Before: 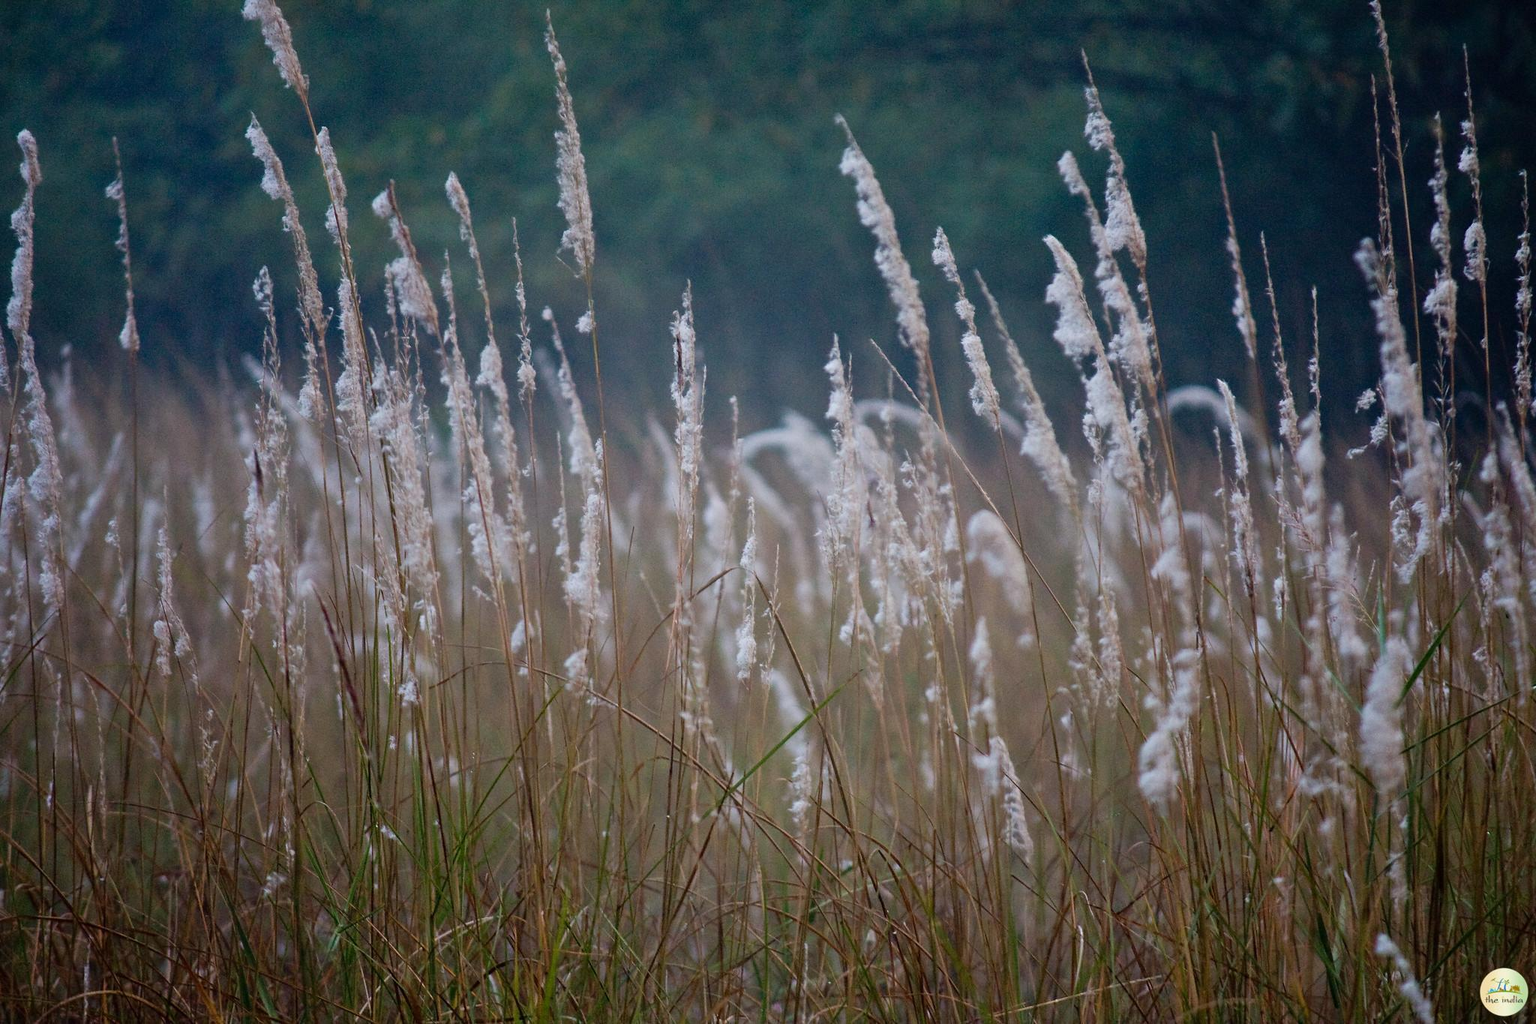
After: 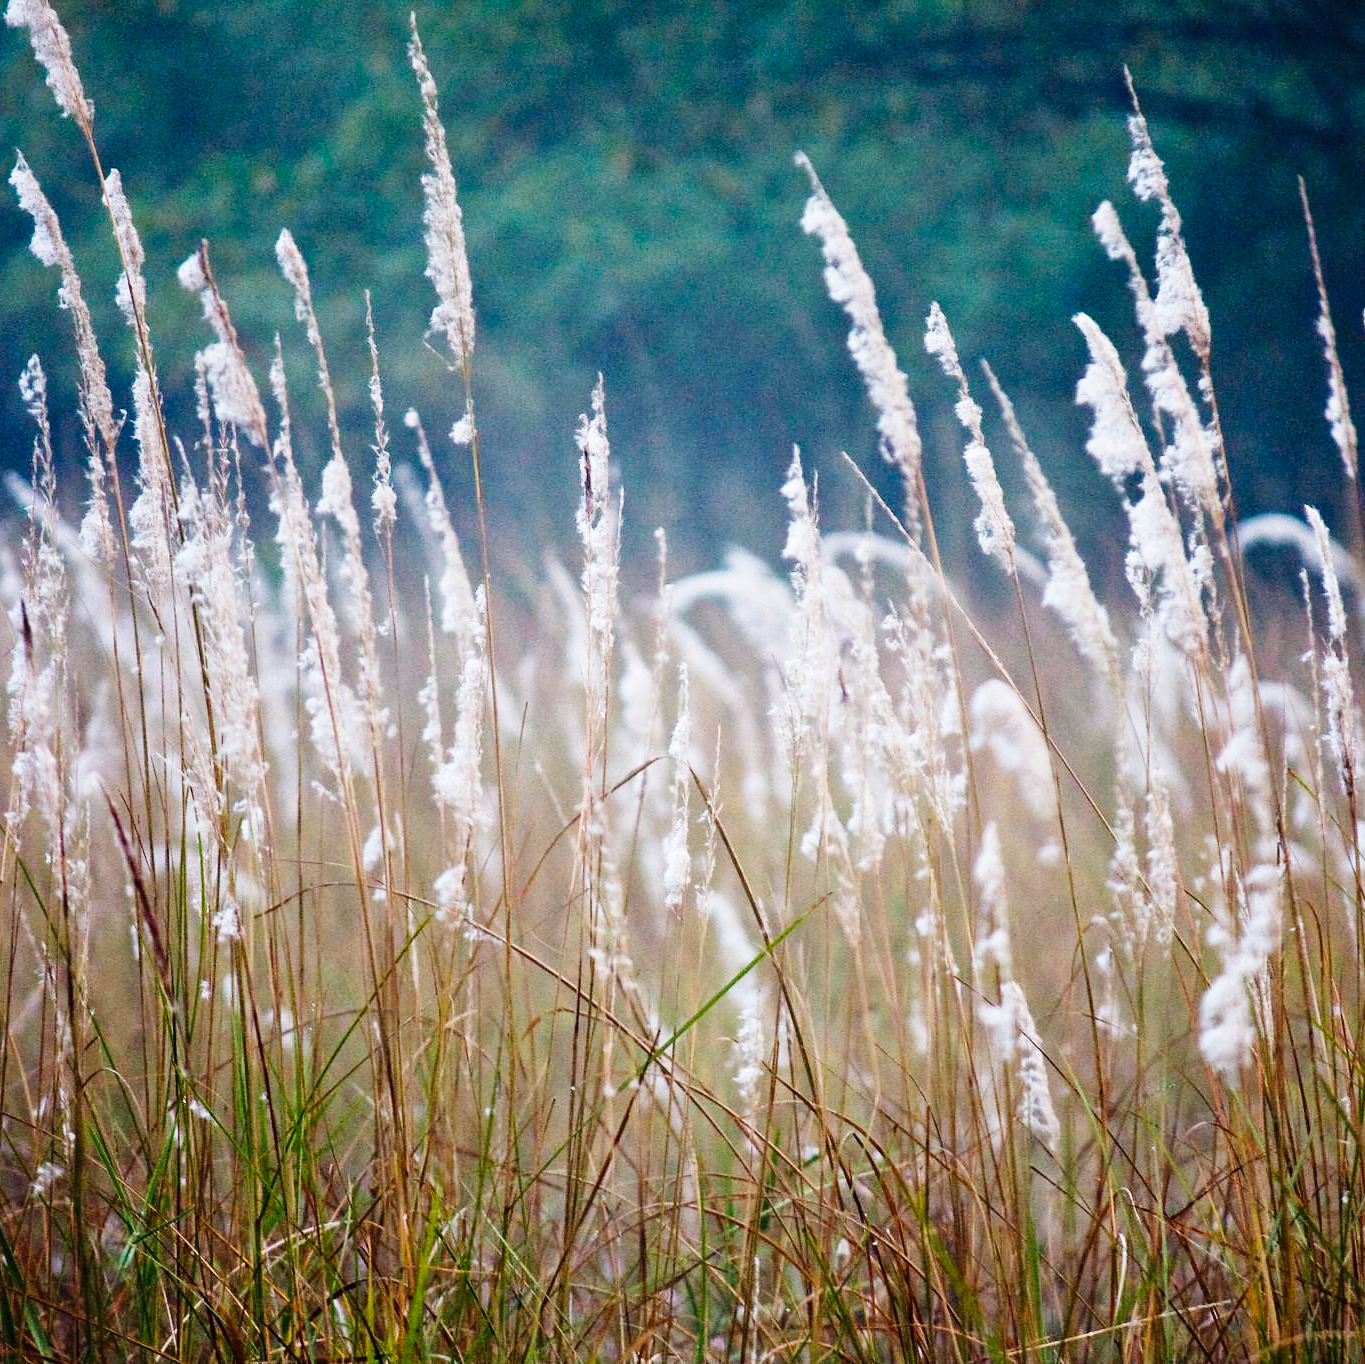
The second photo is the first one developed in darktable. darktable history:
base curve: curves: ch0 [(0, 0.003) (0.001, 0.002) (0.006, 0.004) (0.02, 0.022) (0.048, 0.086) (0.094, 0.234) (0.162, 0.431) (0.258, 0.629) (0.385, 0.8) (0.548, 0.918) (0.751, 0.988) (1, 1)], preserve colors none
crop and rotate: left 15.546%, right 17.787%
